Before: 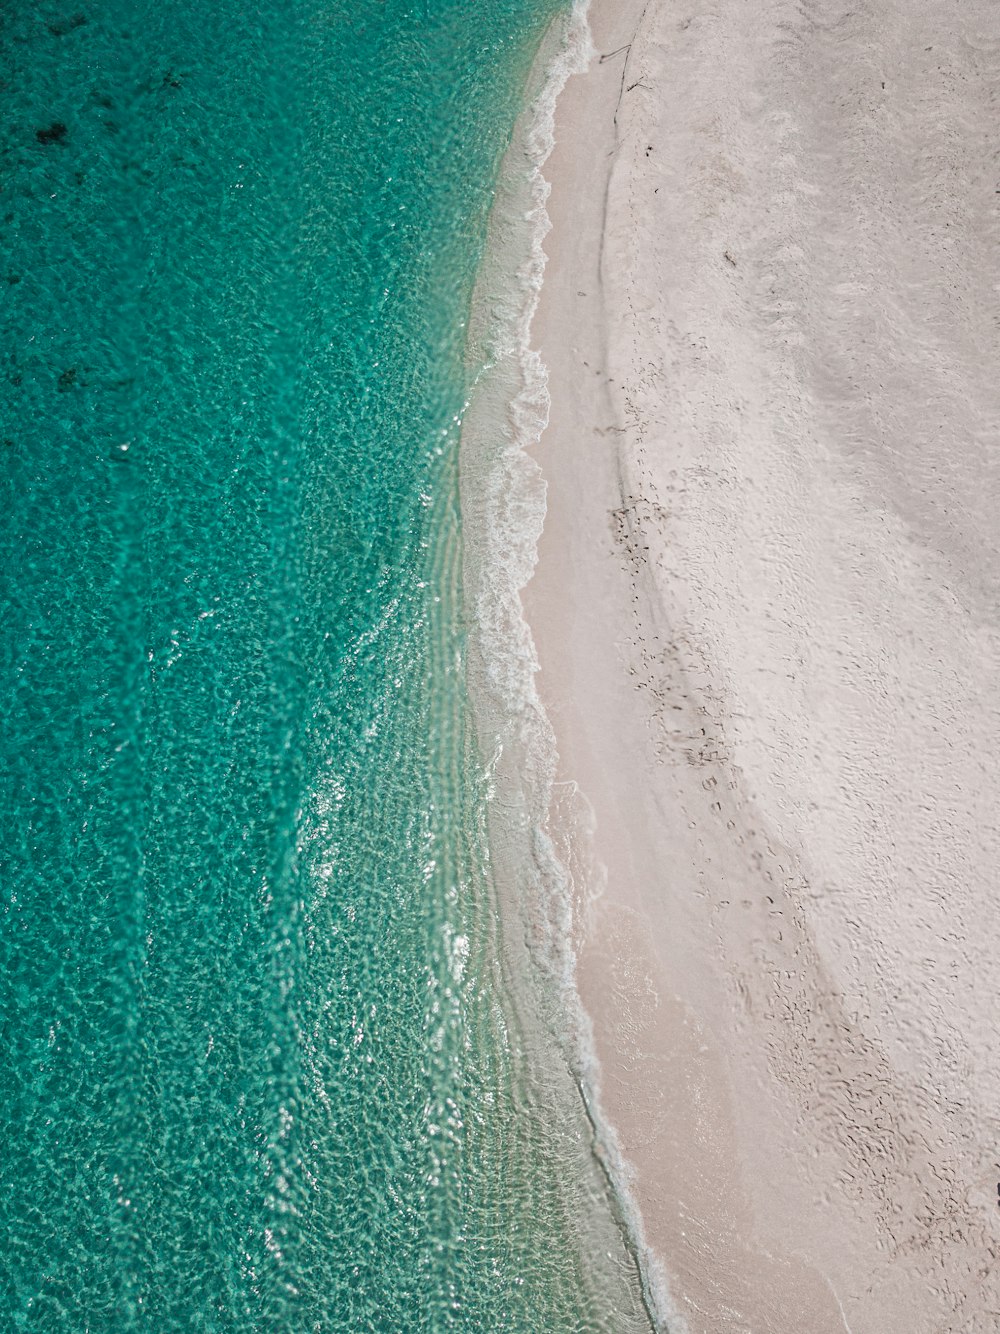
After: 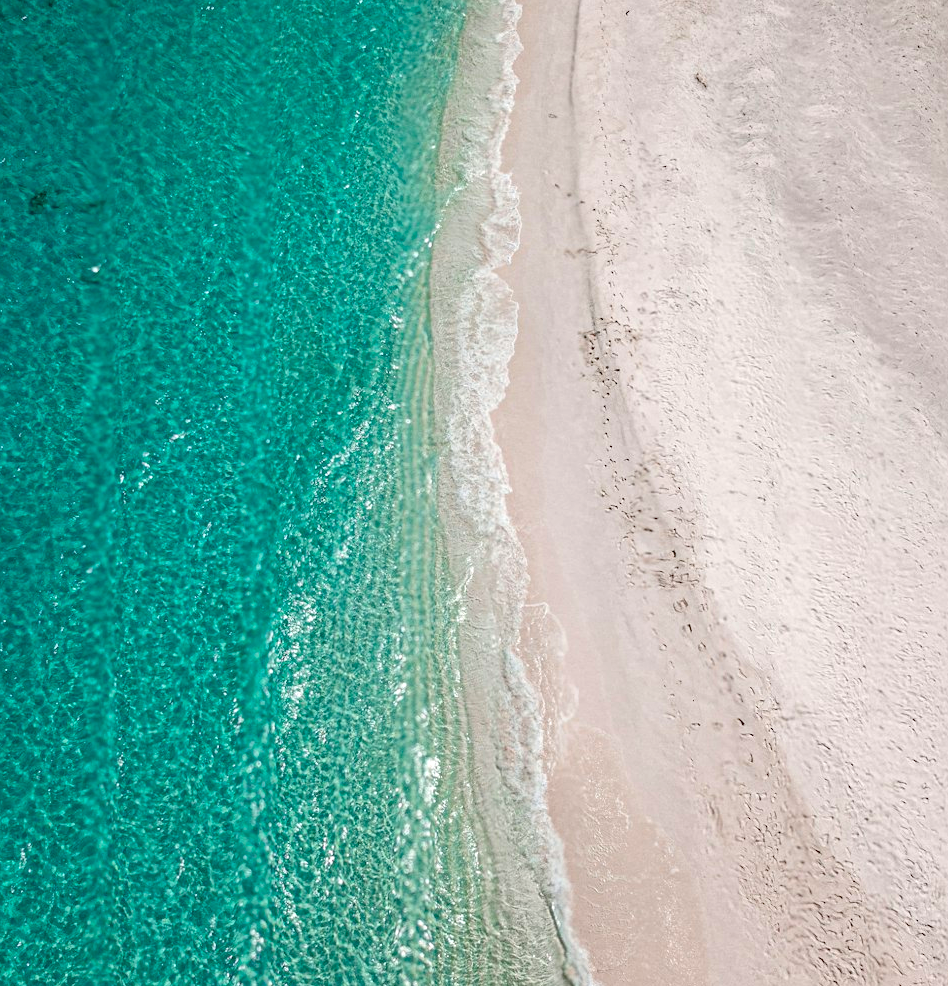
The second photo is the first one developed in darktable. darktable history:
exposure: black level correction 0.001, exposure 0.193 EV, compensate highlight preservation false
crop and rotate: left 2.934%, top 13.384%, right 2.224%, bottom 12.692%
contrast brightness saturation: contrast 0.074, brightness 0.071, saturation 0.176
haze removal: compatibility mode true, adaptive false
